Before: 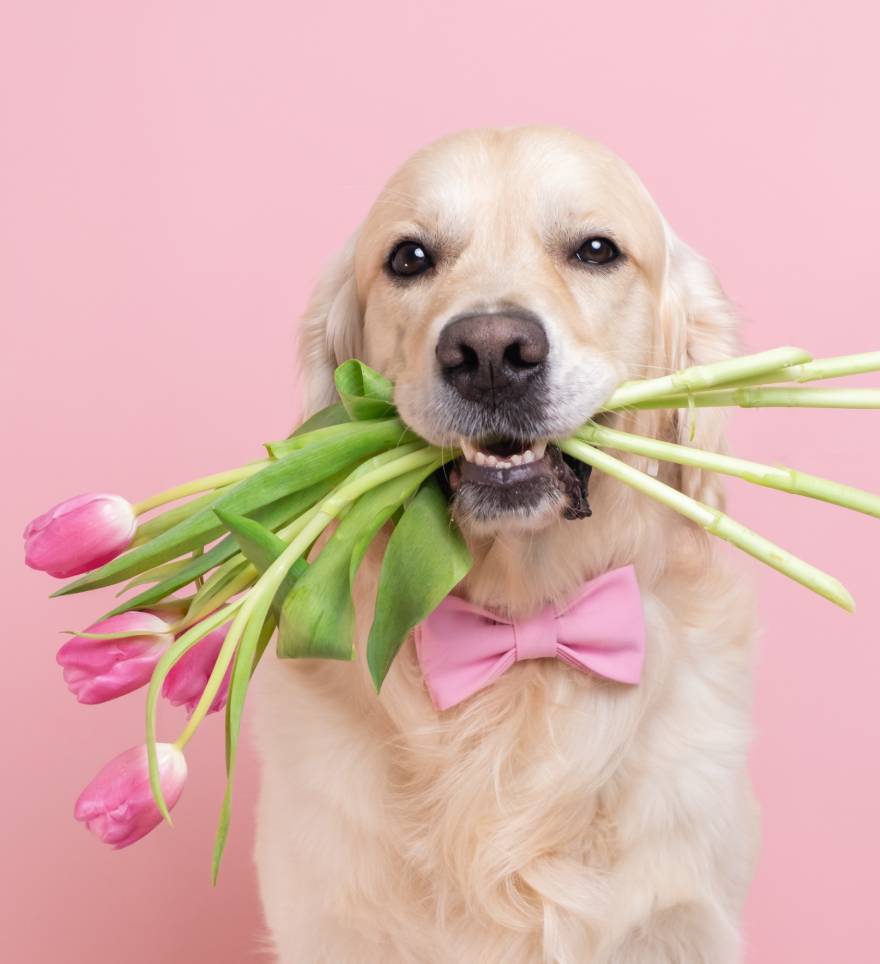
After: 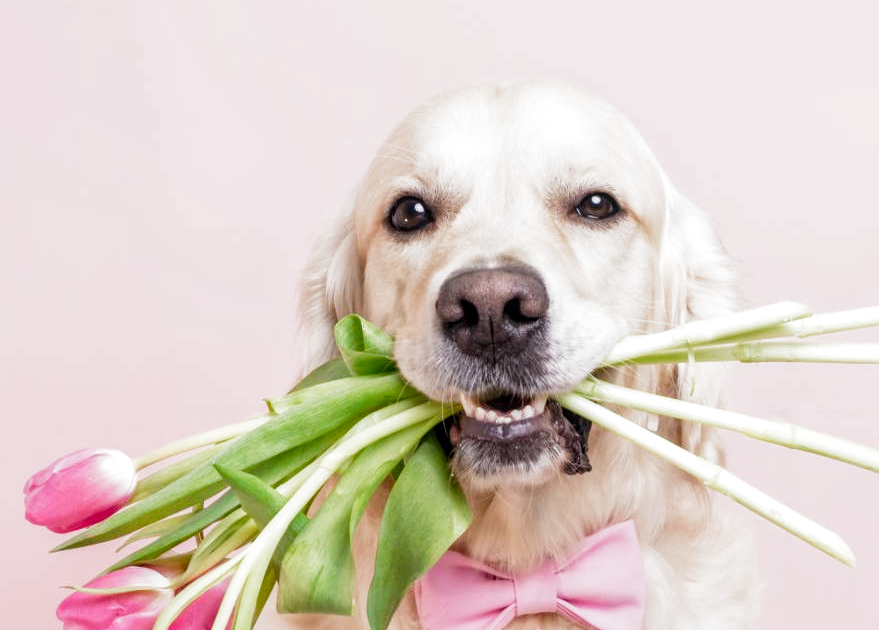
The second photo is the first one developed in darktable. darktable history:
exposure: exposure 0.492 EV, compensate highlight preservation false
local contrast: on, module defaults
crop and rotate: top 4.737%, bottom 29.859%
color balance rgb: perceptual saturation grading › global saturation -0.079%, global vibrance 20%
color calibration: illuminant same as pipeline (D50), adaptation XYZ, x 0.346, y 0.358, temperature 5019.87 K
filmic rgb: black relative exposure -9.47 EV, white relative exposure 3.04 EV, hardness 6.14, preserve chrominance no, color science v4 (2020)
